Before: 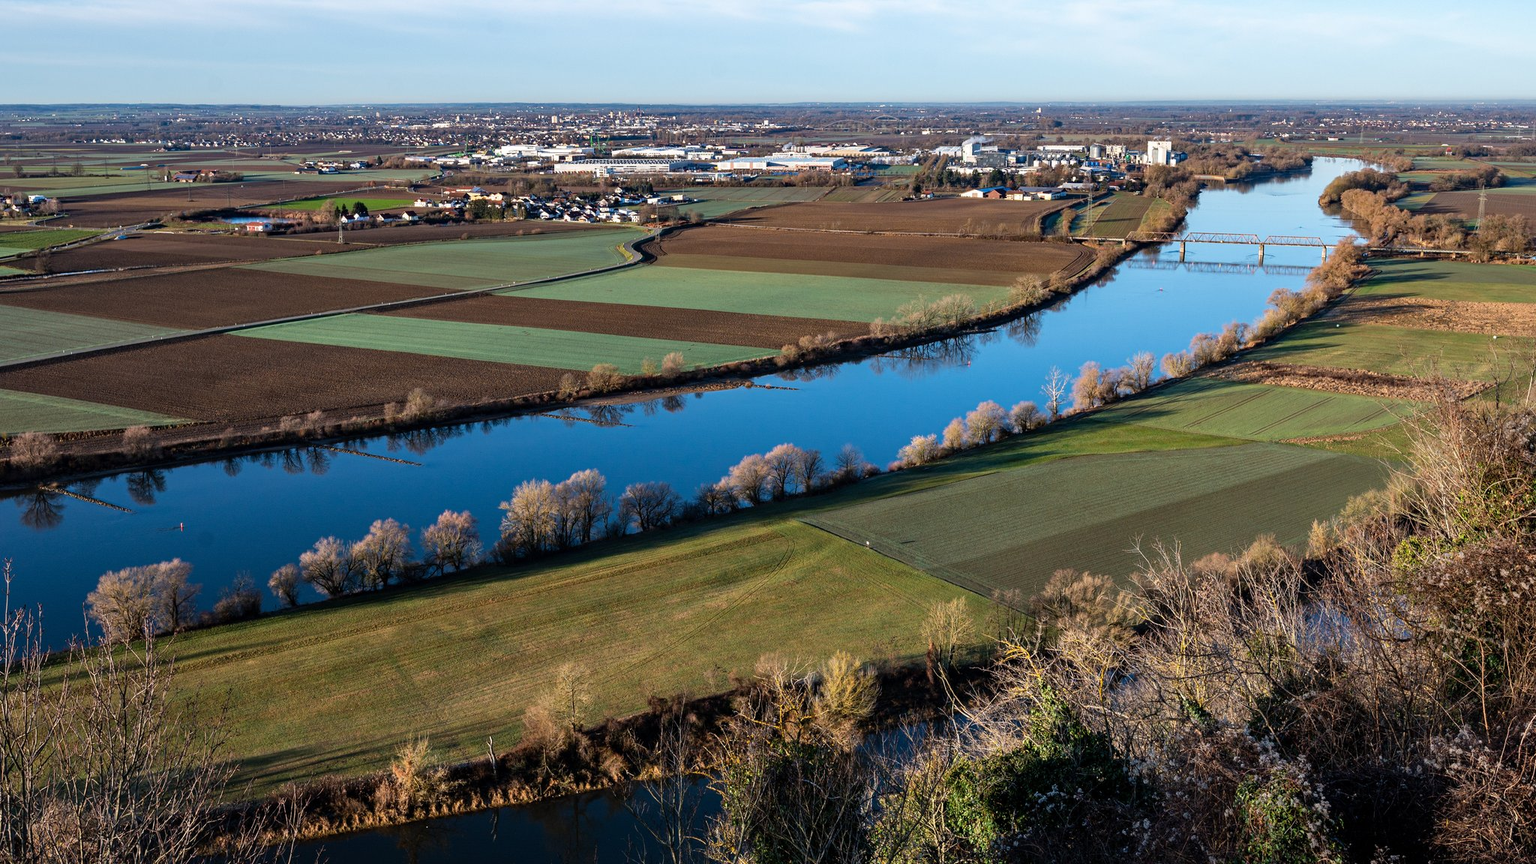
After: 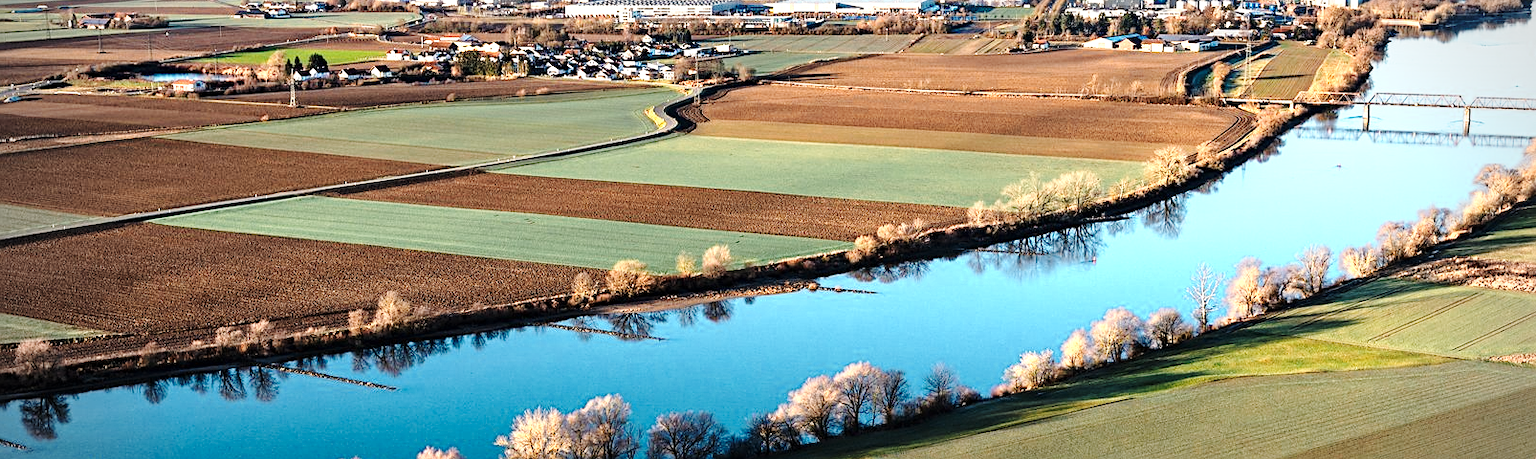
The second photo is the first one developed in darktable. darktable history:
color calibration: x 0.329, y 0.345, temperature 5596.99 K
exposure: exposure 0.166 EV, compensate exposure bias true, compensate highlight preservation false
sharpen: on, module defaults
shadows and highlights: shadows 25.26, highlights -23.72
color zones: curves: ch0 [(0.018, 0.548) (0.197, 0.654) (0.425, 0.447) (0.605, 0.658) (0.732, 0.579)]; ch1 [(0.105, 0.531) (0.224, 0.531) (0.386, 0.39) (0.618, 0.456) (0.732, 0.456) (0.956, 0.421)]; ch2 [(0.039, 0.583) (0.215, 0.465) (0.399, 0.544) (0.465, 0.548) (0.614, 0.447) (0.724, 0.43) (0.882, 0.623) (0.956, 0.632)]
vignetting: on, module defaults
crop: left 7.232%, top 18.511%, right 14.318%, bottom 39.79%
base curve: curves: ch0 [(0, 0) (0.028, 0.03) (0.121, 0.232) (0.46, 0.748) (0.859, 0.968) (1, 1)], preserve colors none
